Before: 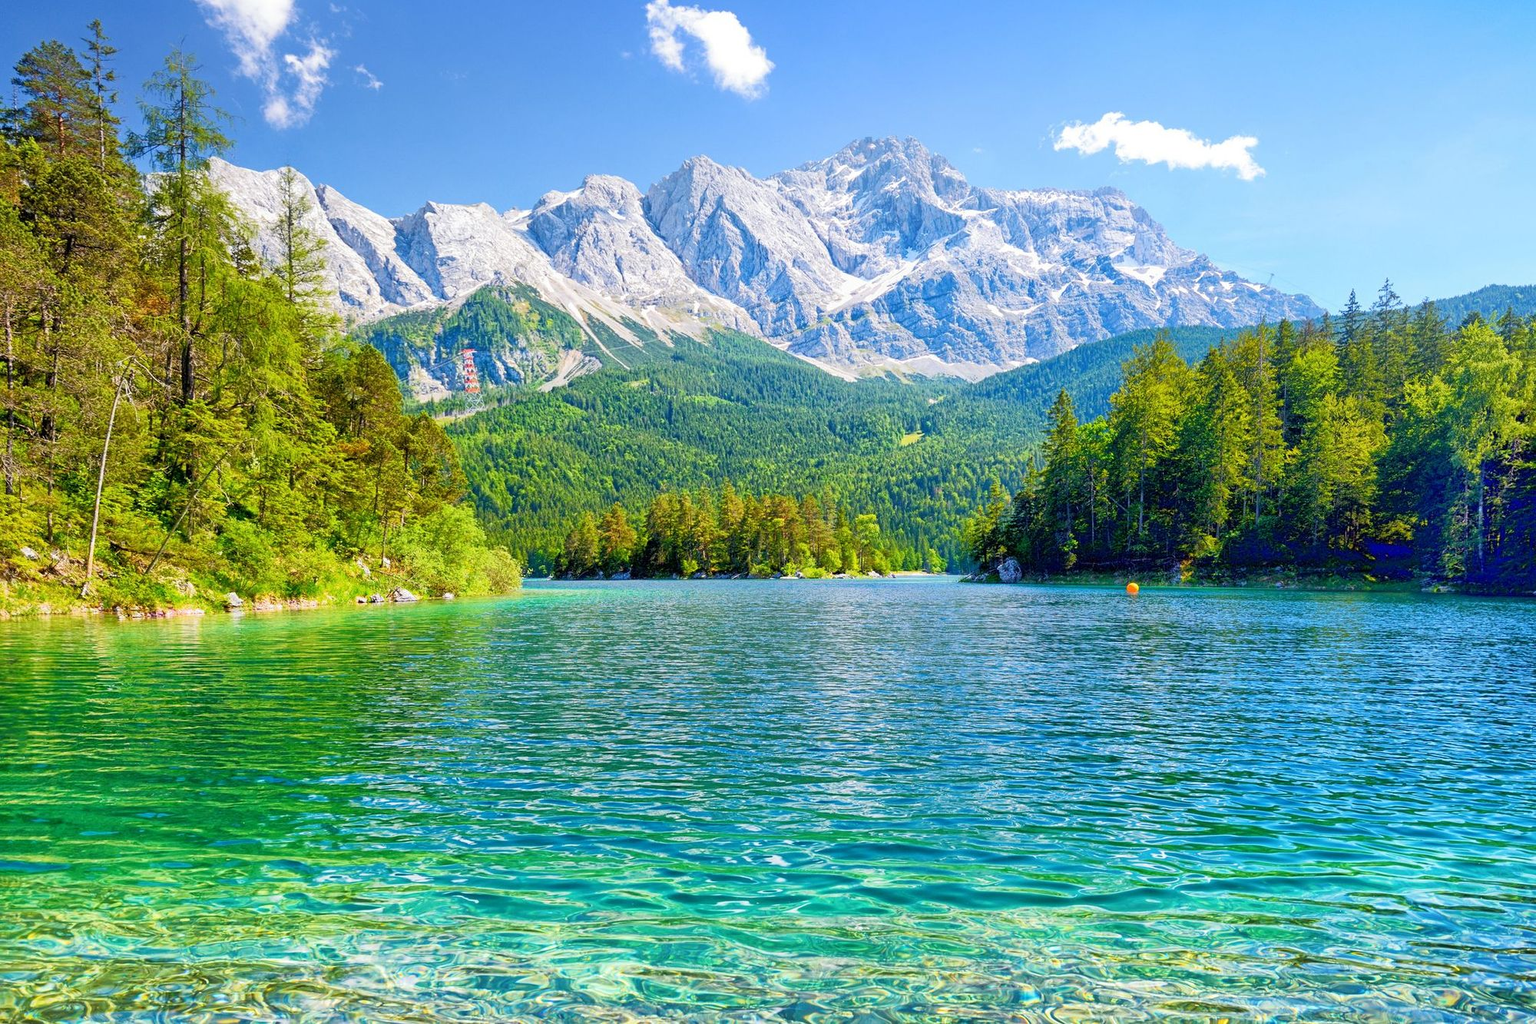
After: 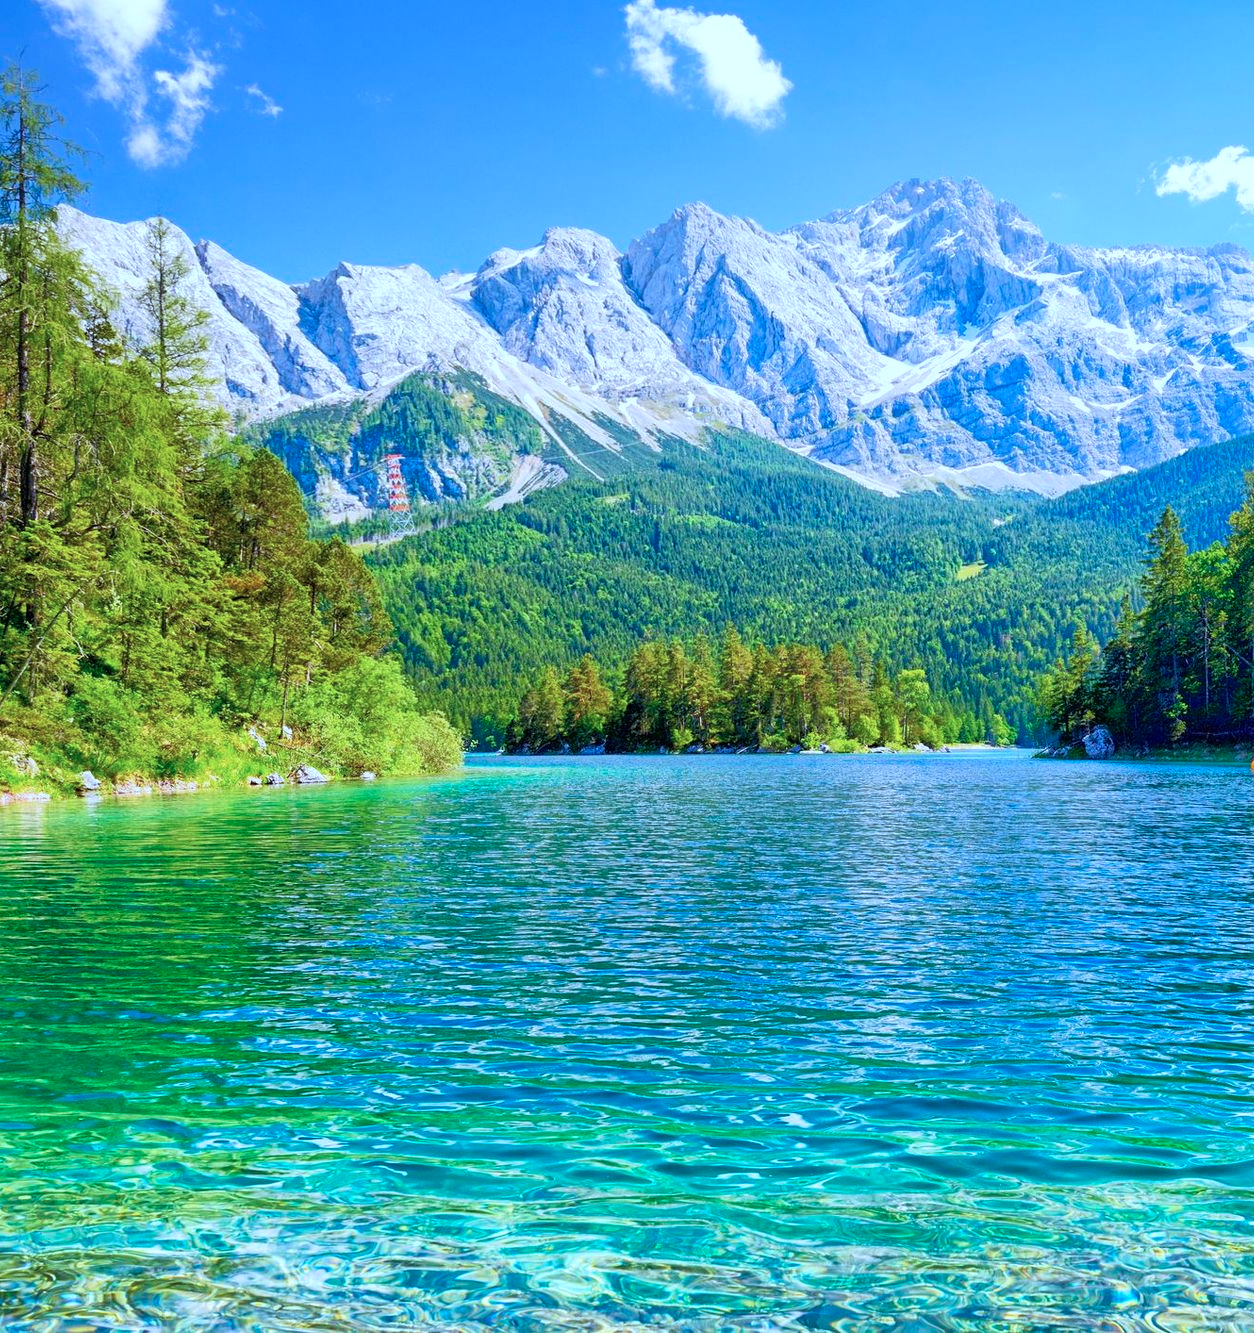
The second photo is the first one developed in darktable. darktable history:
color calibration: illuminant custom, x 0.389, y 0.387, temperature 3843.11 K
crop: left 10.836%, right 26.462%
